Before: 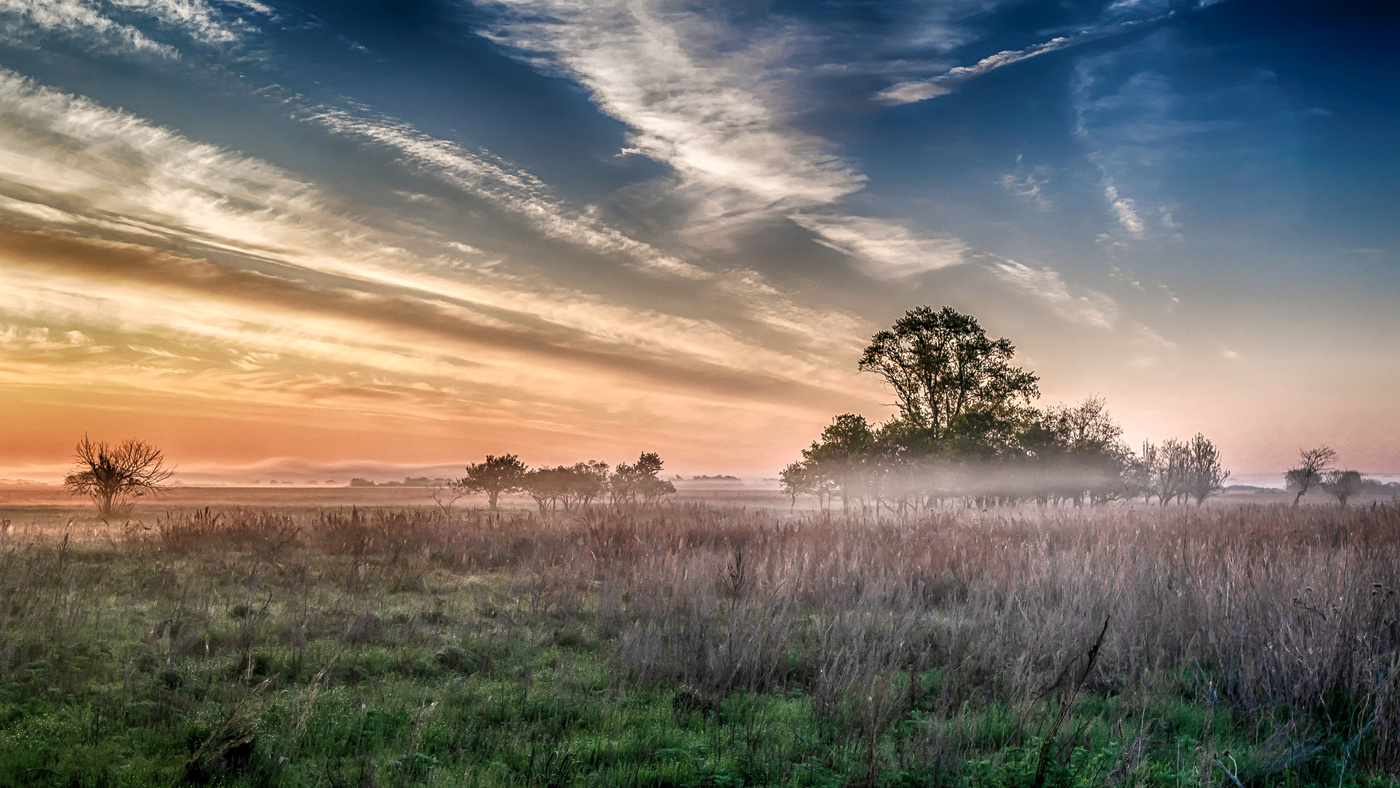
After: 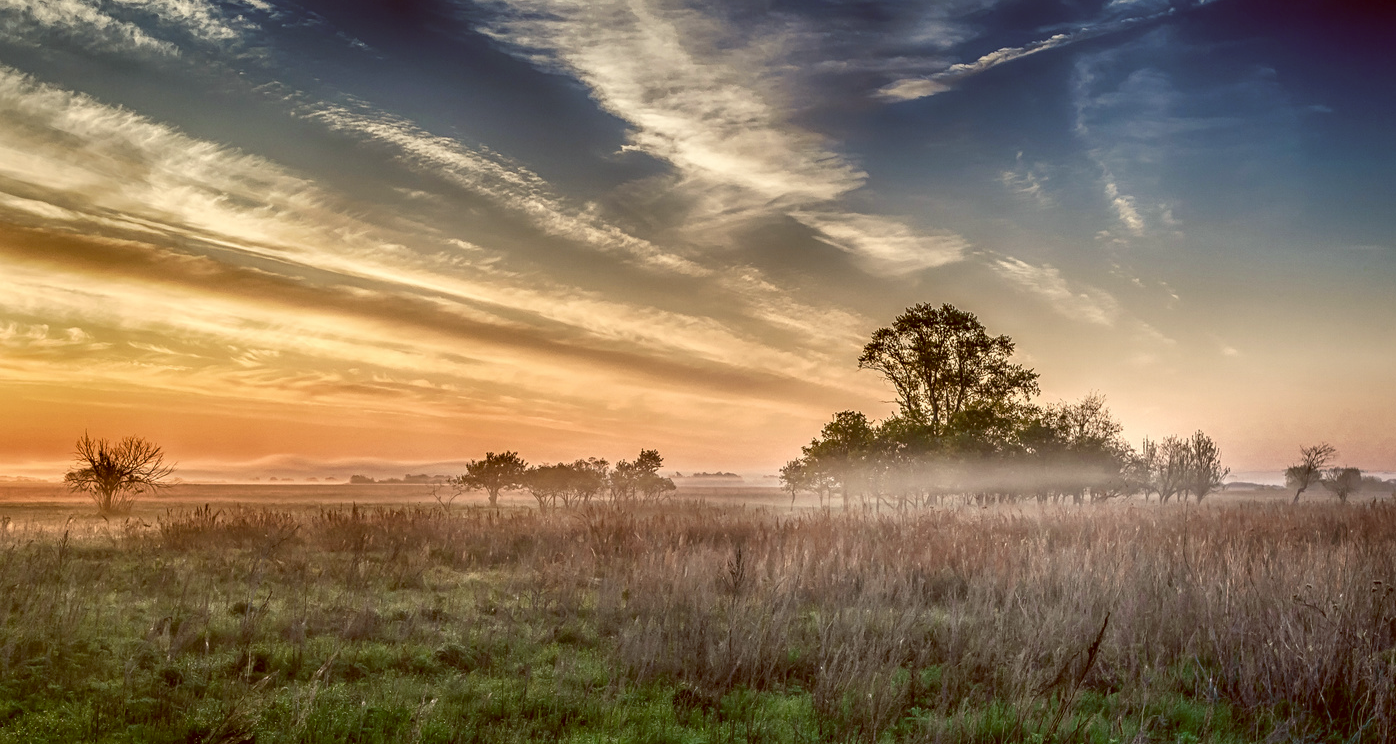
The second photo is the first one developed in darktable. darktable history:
crop: top 0.448%, right 0.264%, bottom 5.045%
color balance: lift [1.001, 1.007, 1, 0.993], gamma [1.023, 1.026, 1.01, 0.974], gain [0.964, 1.059, 1.073, 0.927]
